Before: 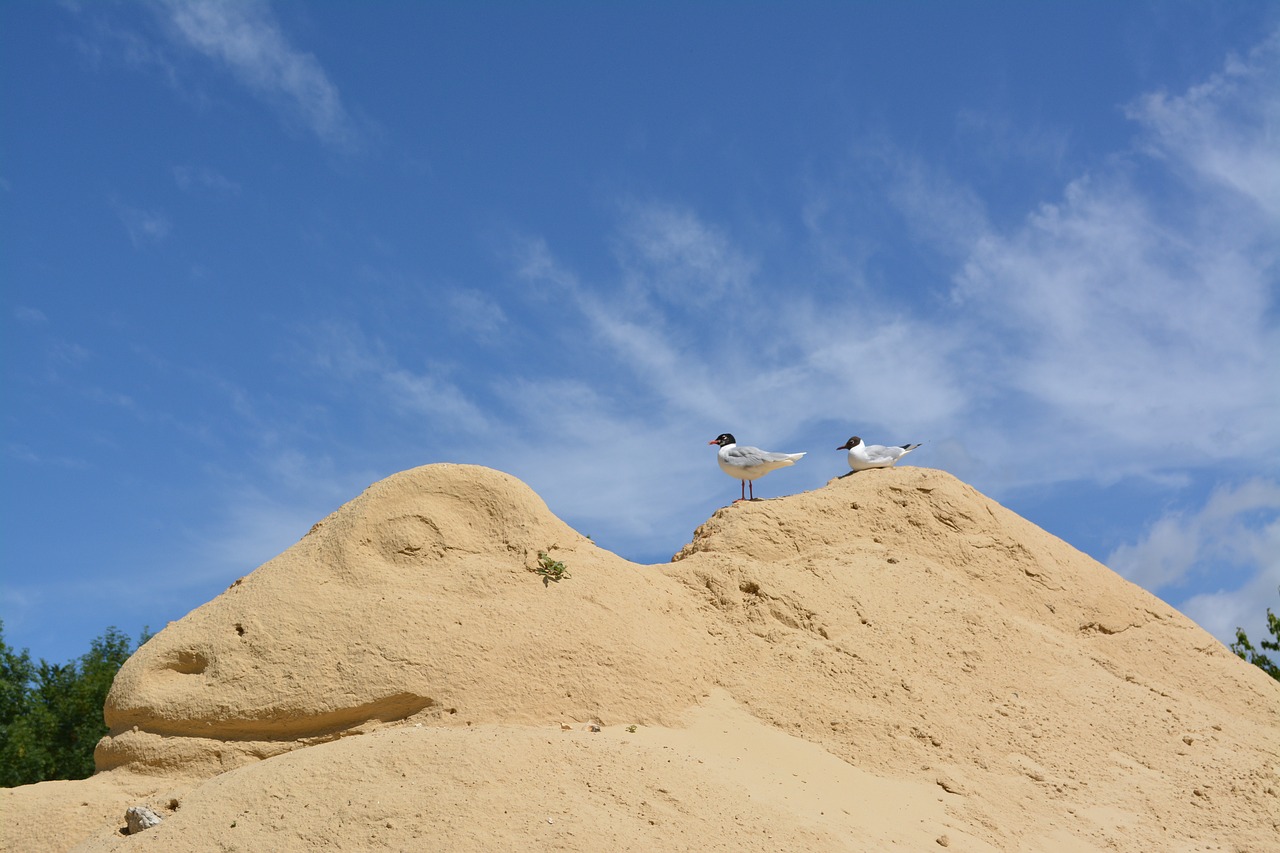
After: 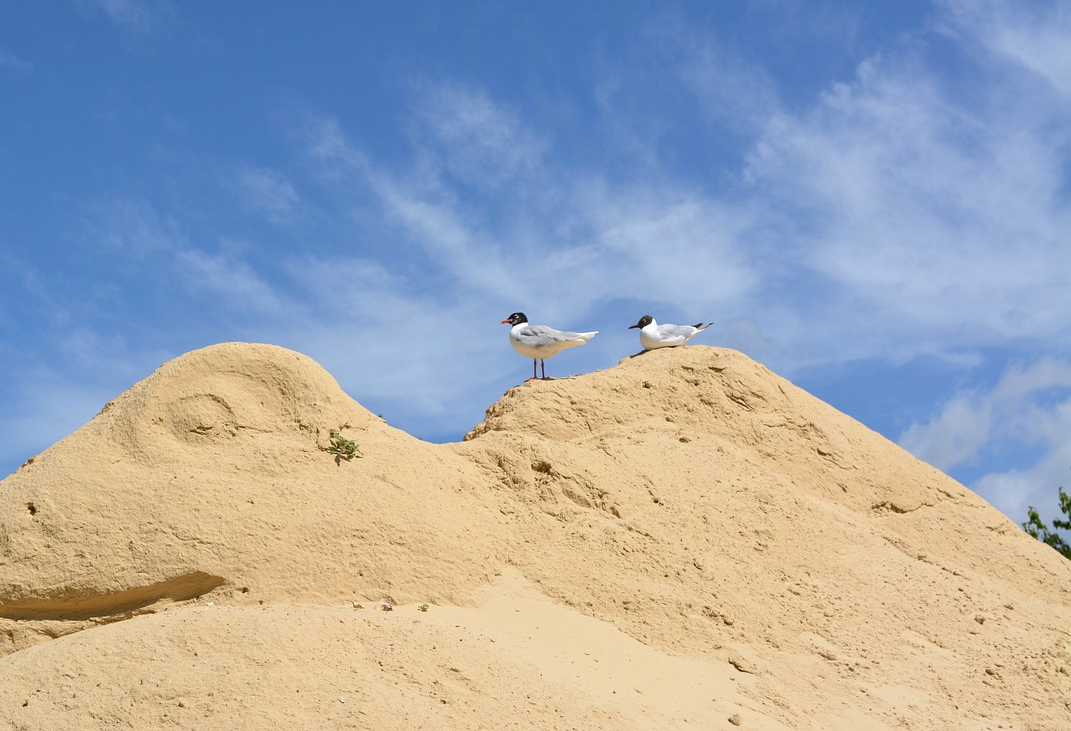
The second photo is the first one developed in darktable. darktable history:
exposure: exposure 0.207 EV, compensate highlight preservation false
crop: left 16.315%, top 14.246%
